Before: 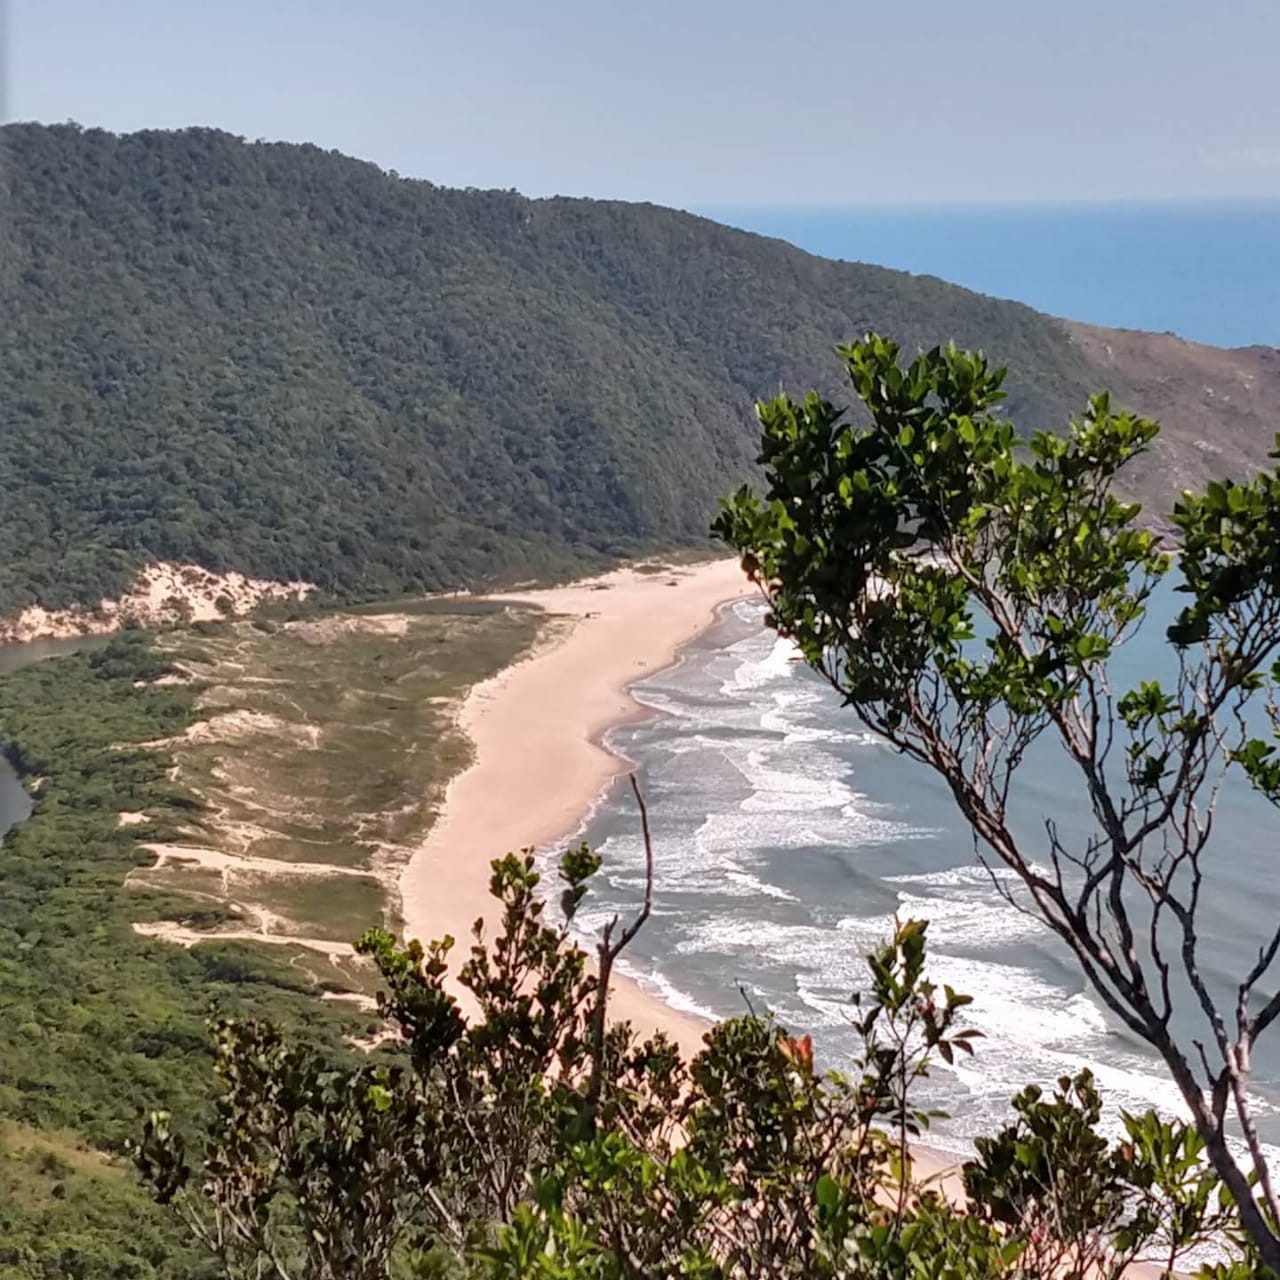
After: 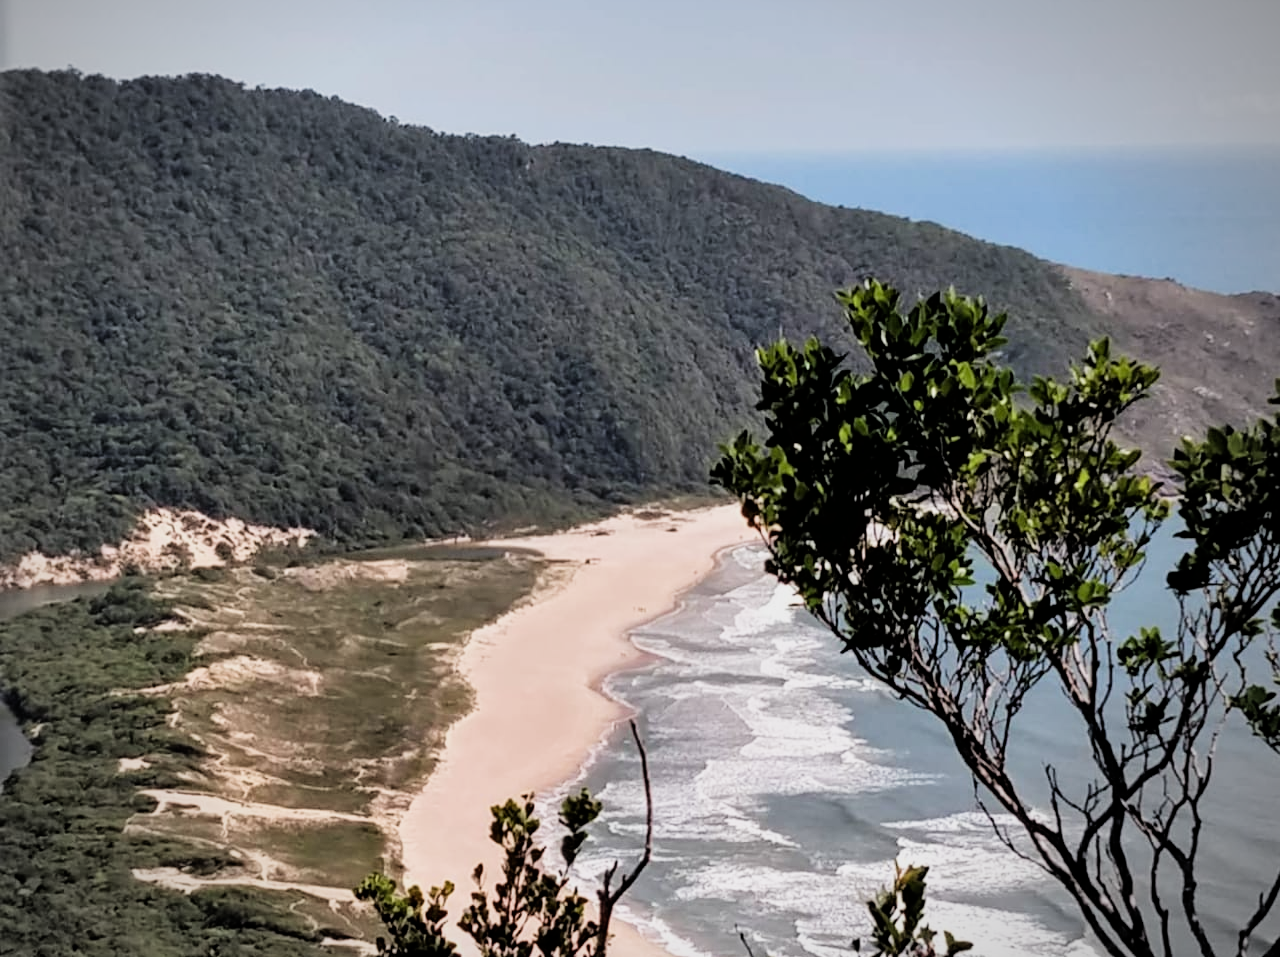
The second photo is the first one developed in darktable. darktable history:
filmic rgb: black relative exposure -5.09 EV, white relative exposure 3.54 EV, hardness 3.18, contrast 1.393, highlights saturation mix -48.84%
exposure: compensate exposure bias true, compensate highlight preservation false
crop: top 4.287%, bottom 20.871%
vignetting: brightness -0.445, saturation -0.69, center (-0.032, -0.046), width/height ratio 1.098
